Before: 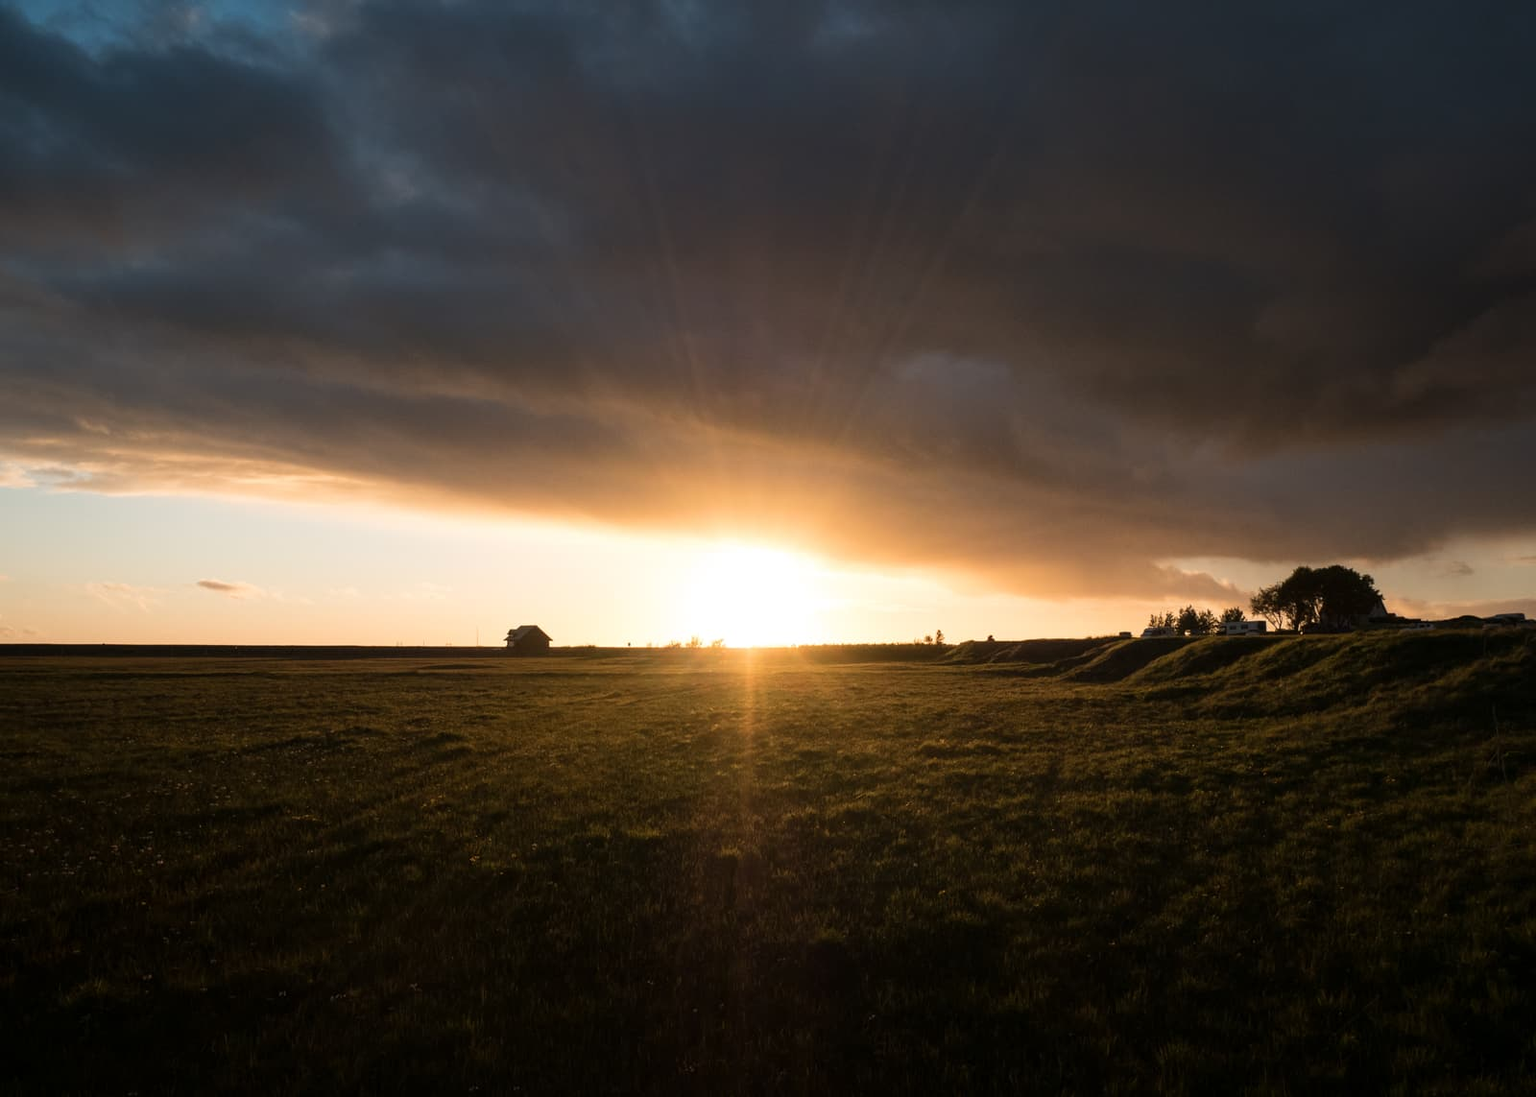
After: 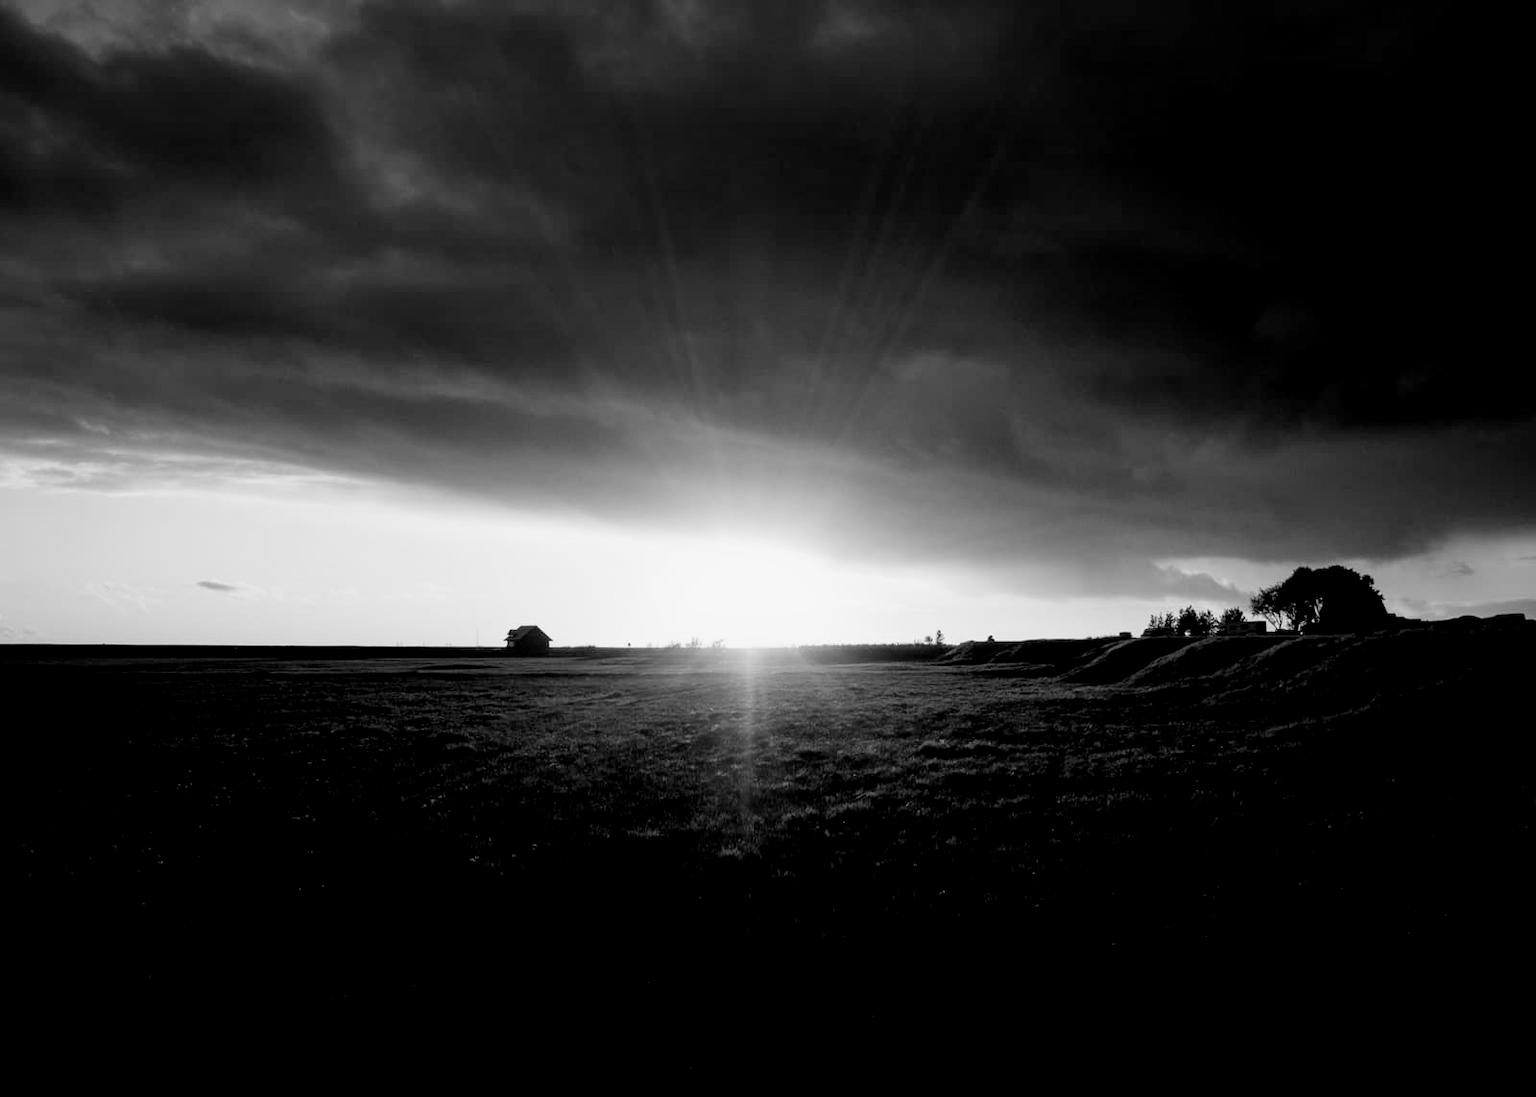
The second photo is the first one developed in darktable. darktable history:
levels: levels [0.016, 0.492, 0.969]
monochrome: on, module defaults
filmic rgb: black relative exposure -3.92 EV, white relative exposure 3.14 EV, hardness 2.87
